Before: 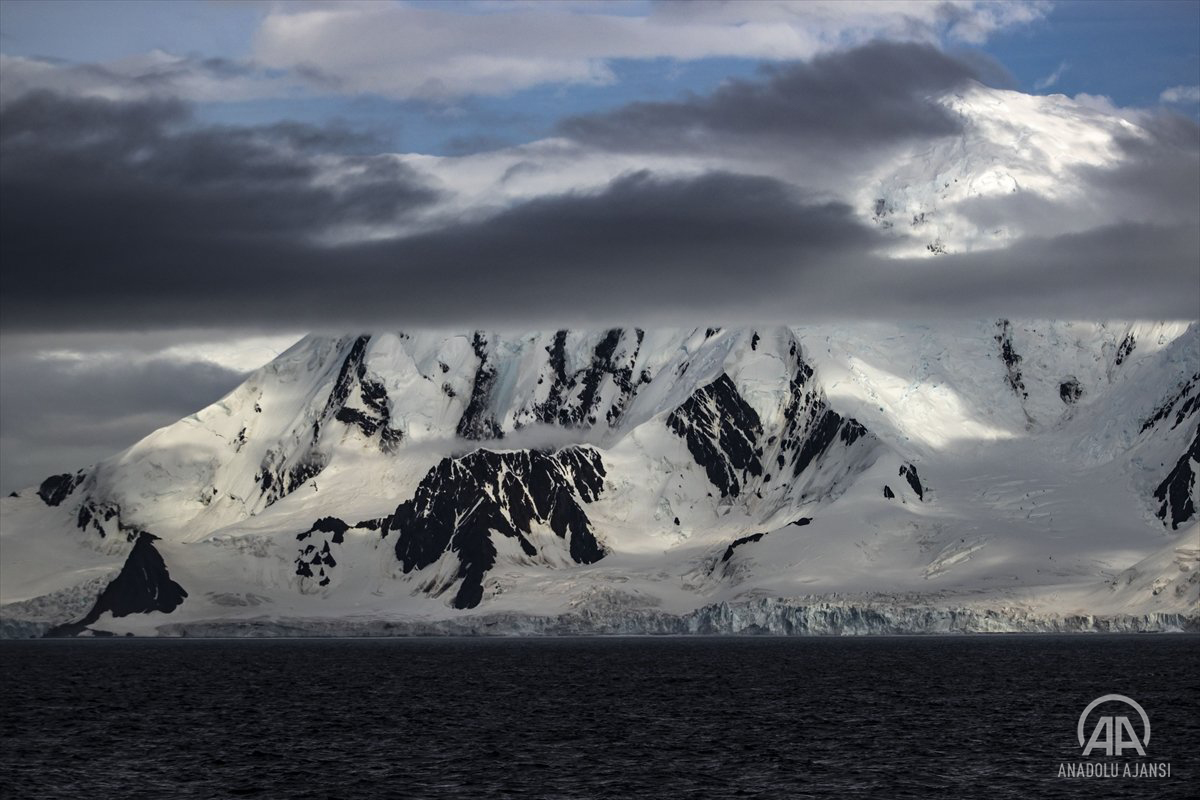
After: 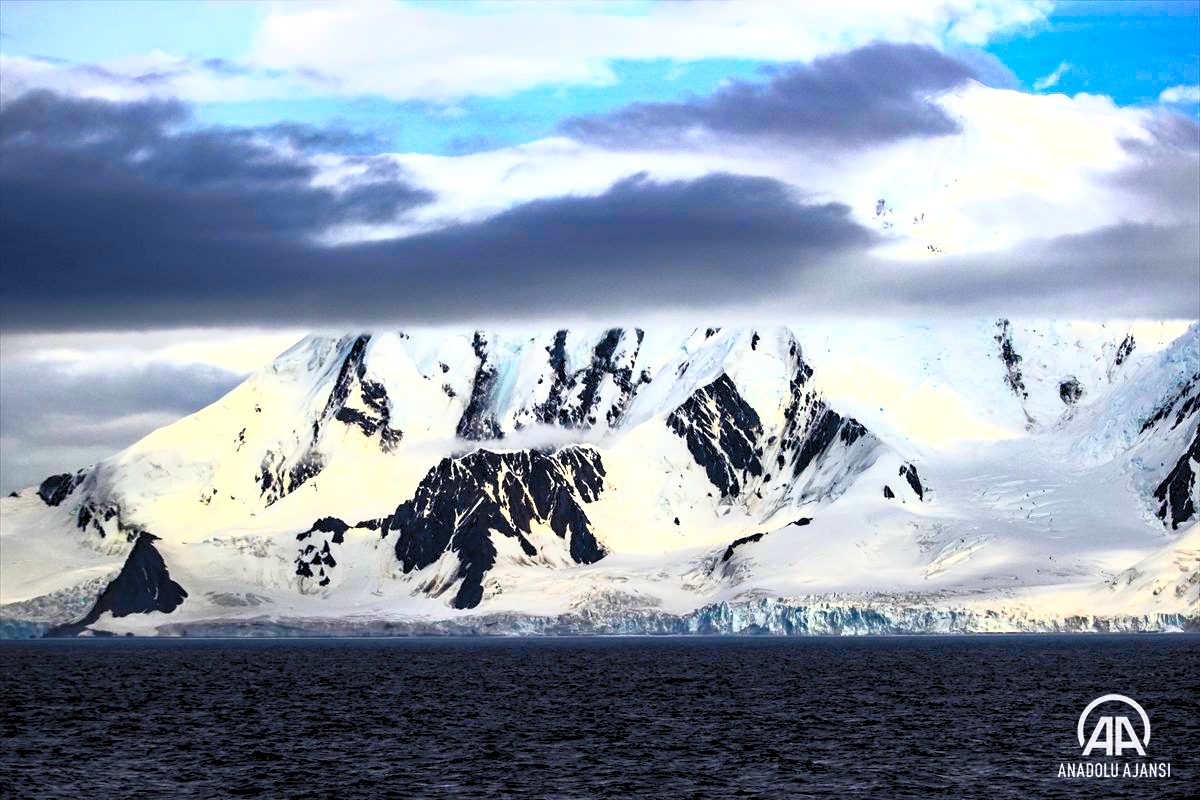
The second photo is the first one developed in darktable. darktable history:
contrast brightness saturation: contrast 0.83, brightness 0.59, saturation 0.59
color balance rgb: linear chroma grading › global chroma 15%, perceptual saturation grading › global saturation 30%
levels: levels [0.072, 0.414, 0.976]
